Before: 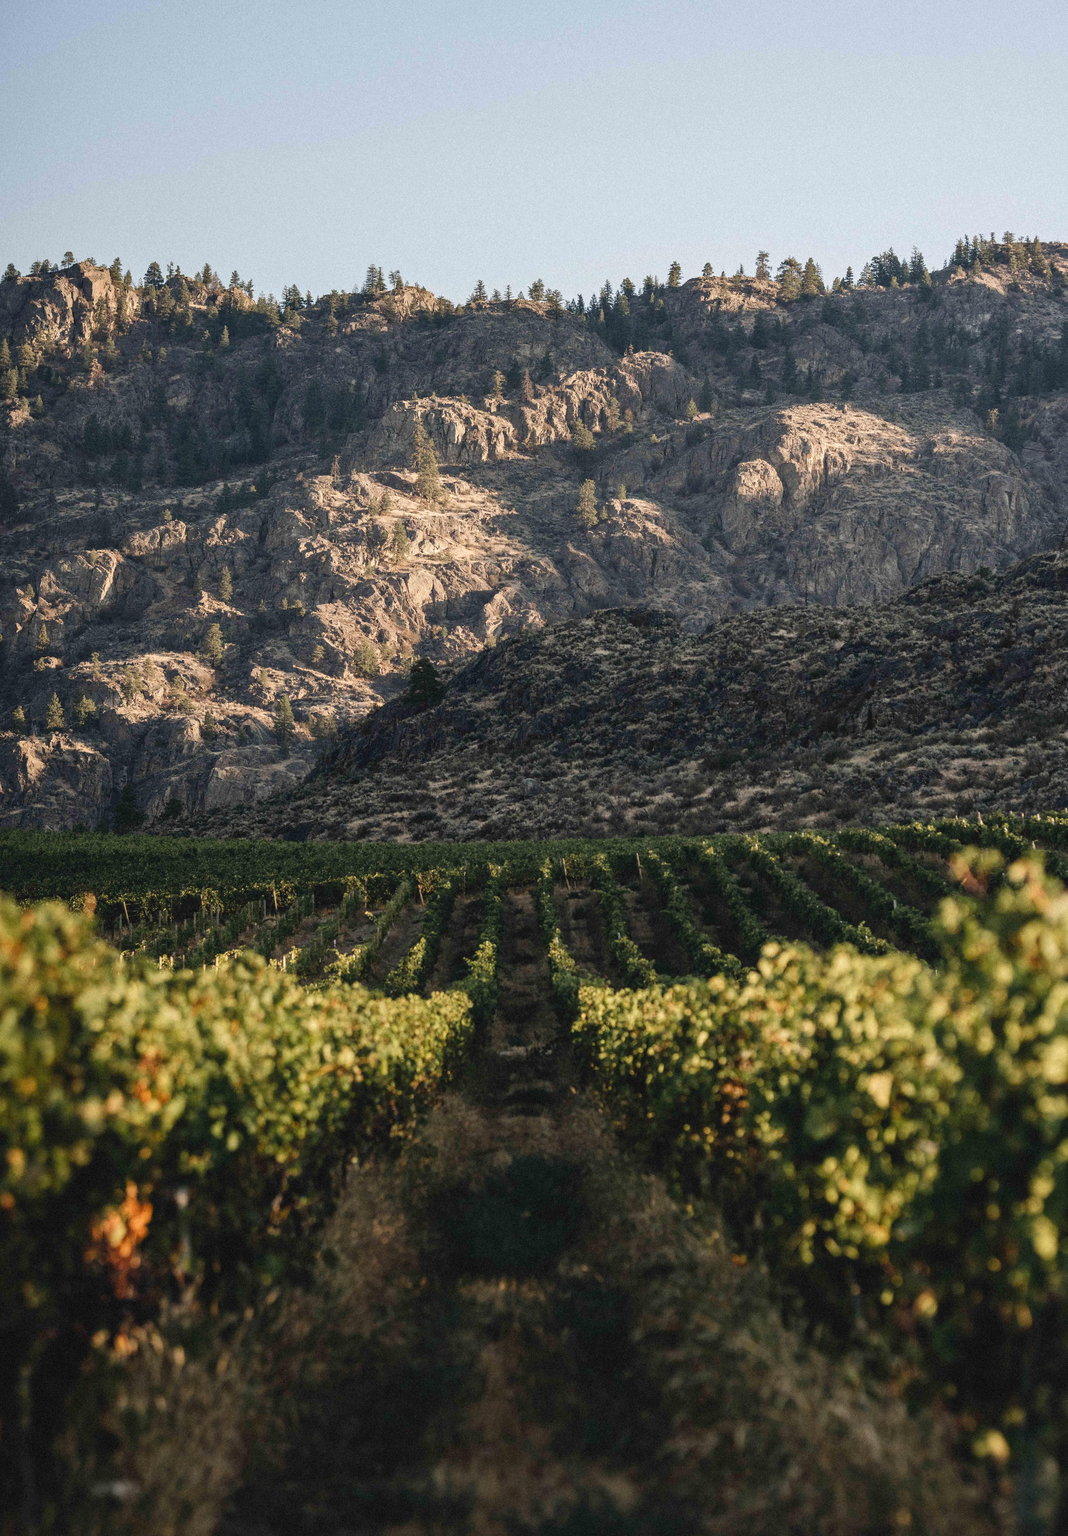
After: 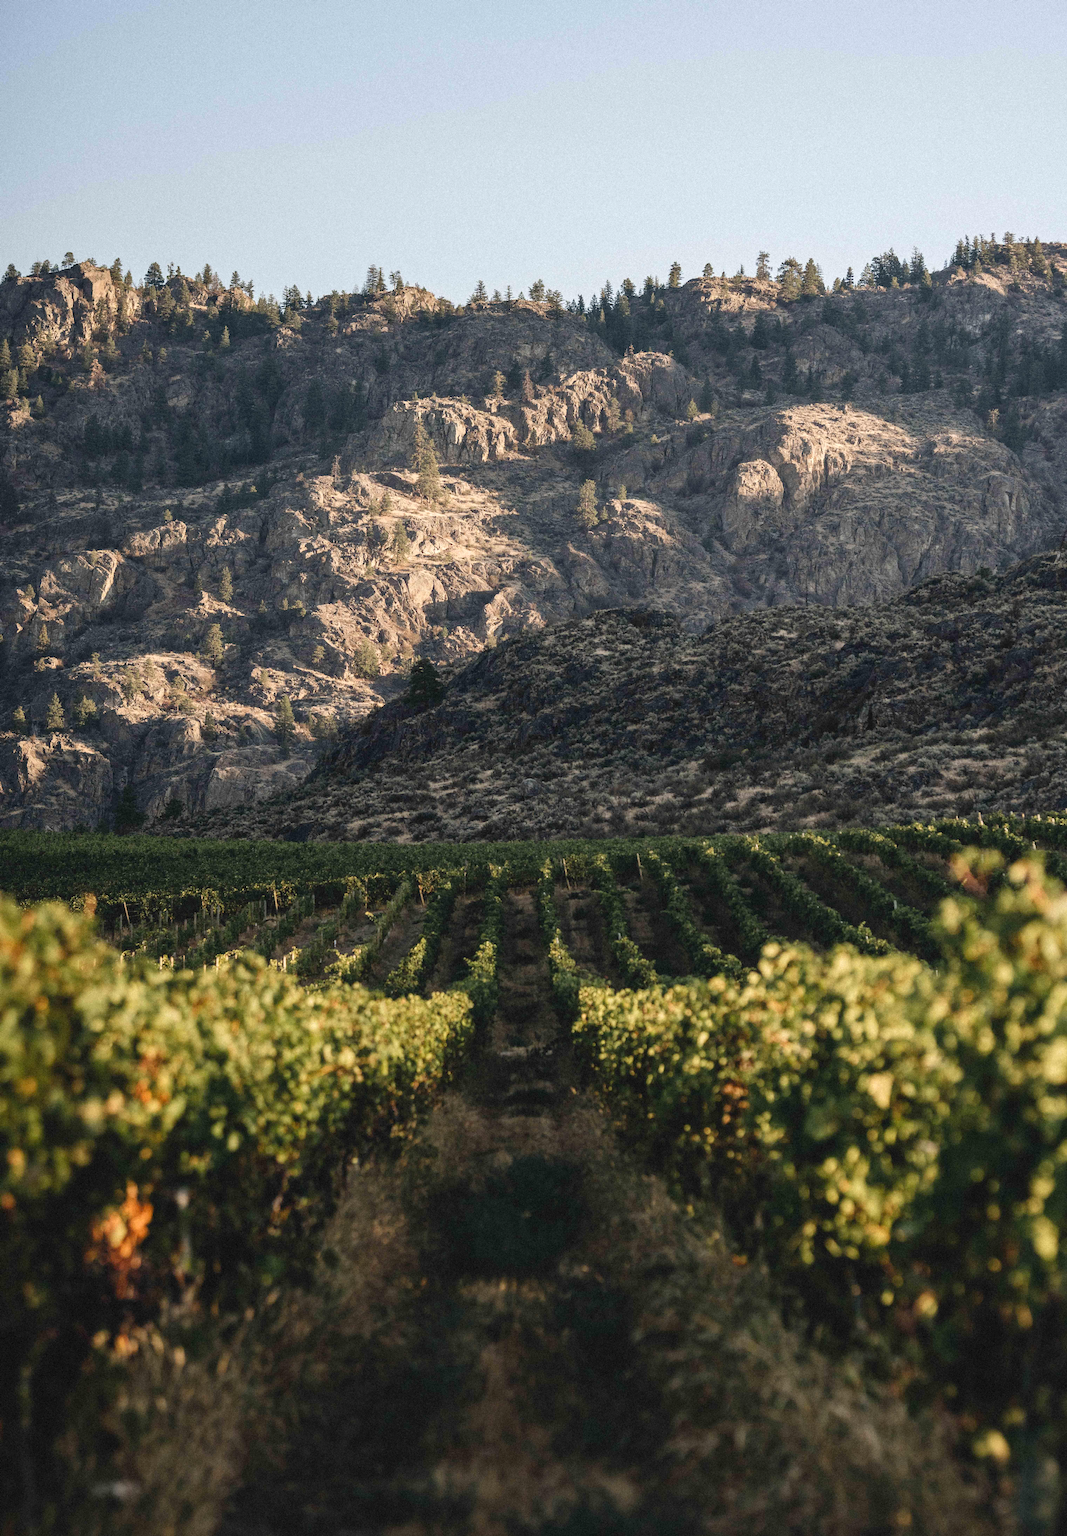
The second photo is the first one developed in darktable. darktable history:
exposure: exposure 0.123 EV, compensate highlight preservation false
